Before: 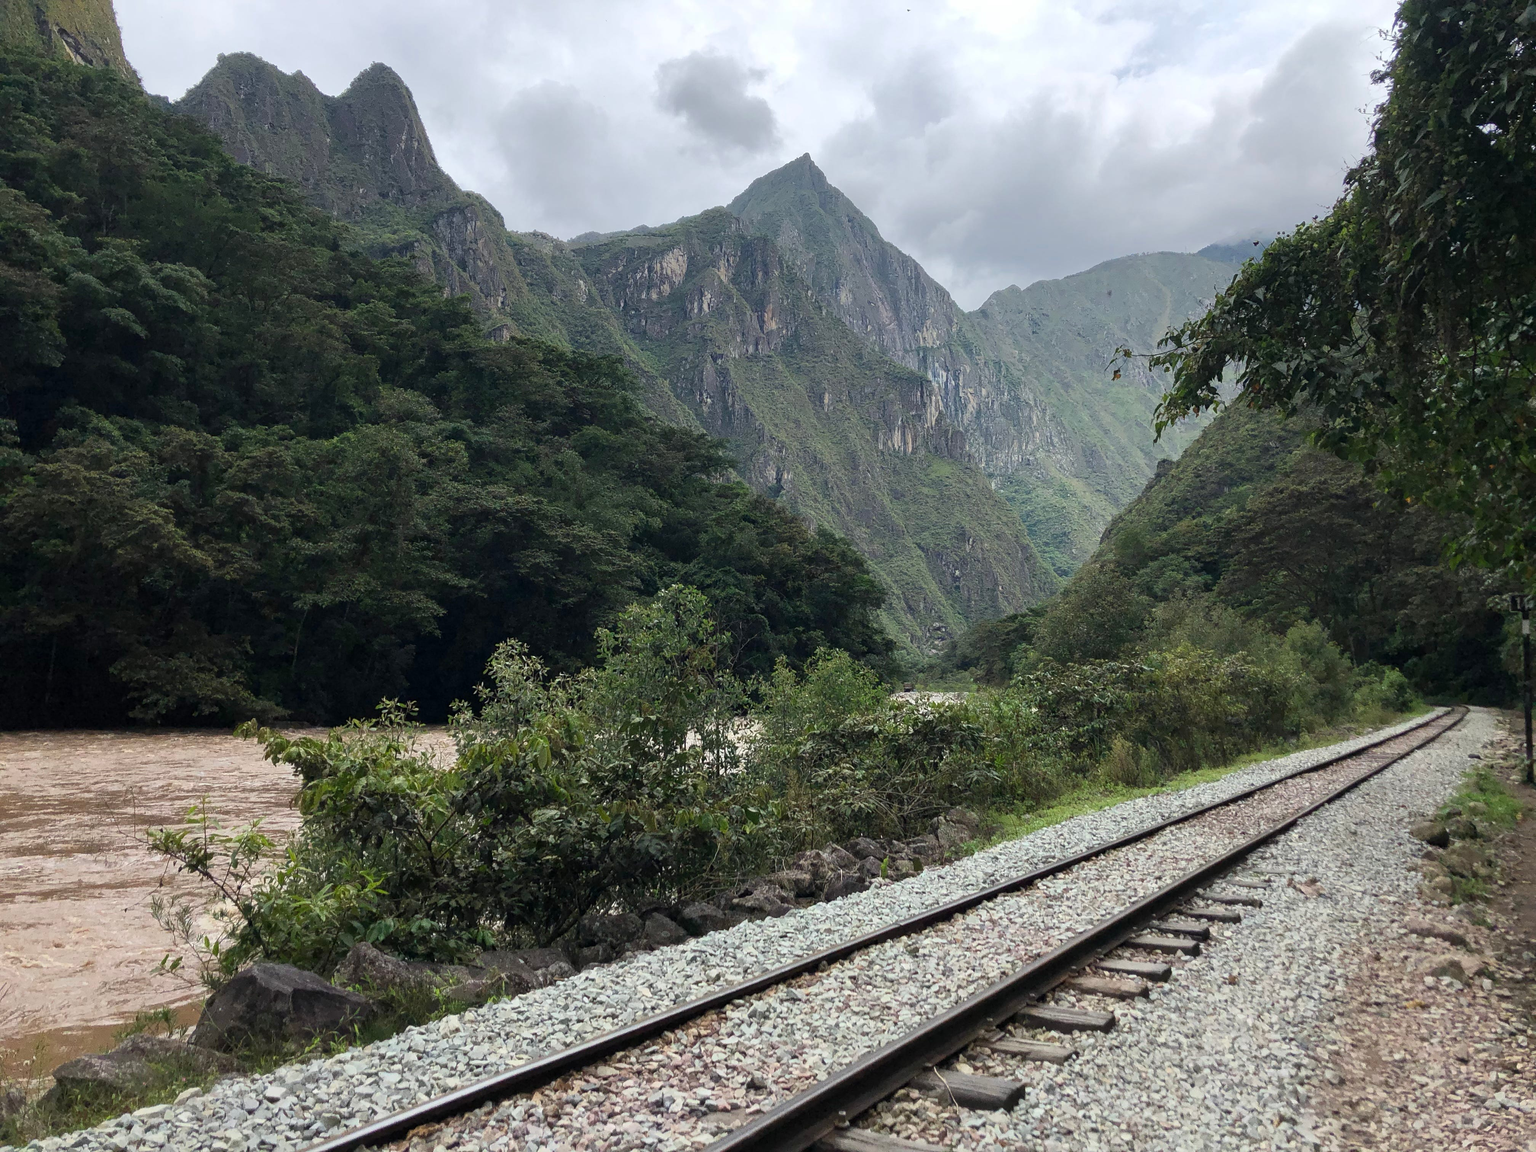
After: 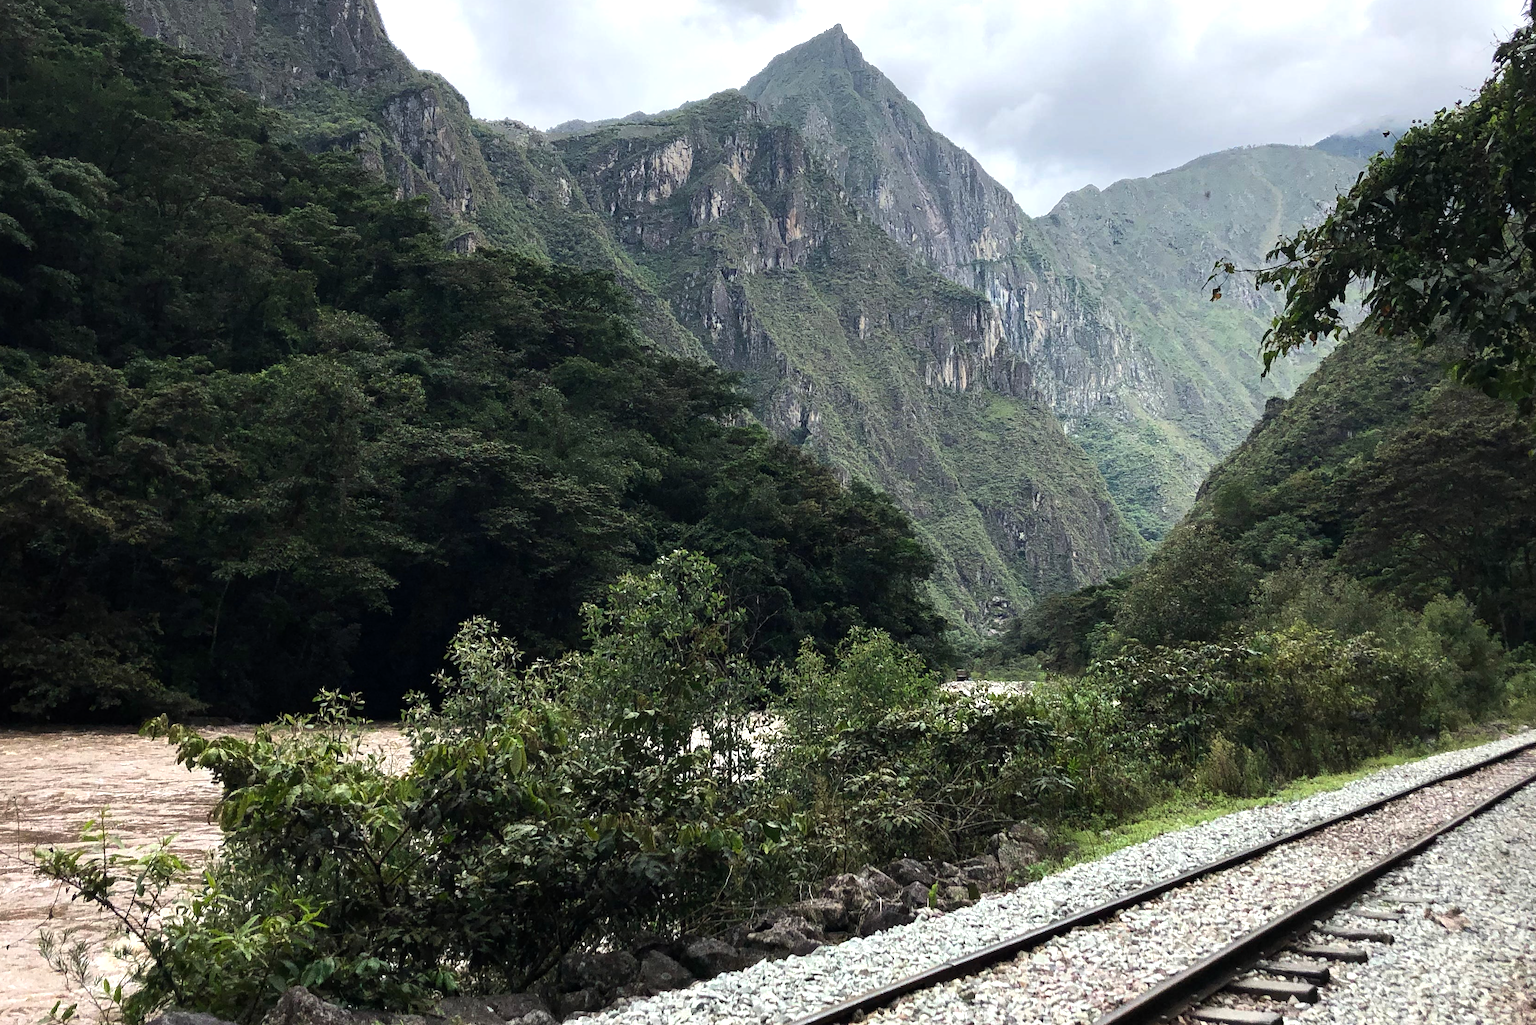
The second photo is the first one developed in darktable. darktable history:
tone equalizer: -8 EV -0.783 EV, -7 EV -0.718 EV, -6 EV -0.585 EV, -5 EV -0.416 EV, -3 EV 0.388 EV, -2 EV 0.6 EV, -1 EV 0.68 EV, +0 EV 0.752 EV, edges refinement/feathering 500, mask exposure compensation -1.57 EV, preserve details no
crop: left 7.808%, top 11.614%, right 10.197%, bottom 15.386%
